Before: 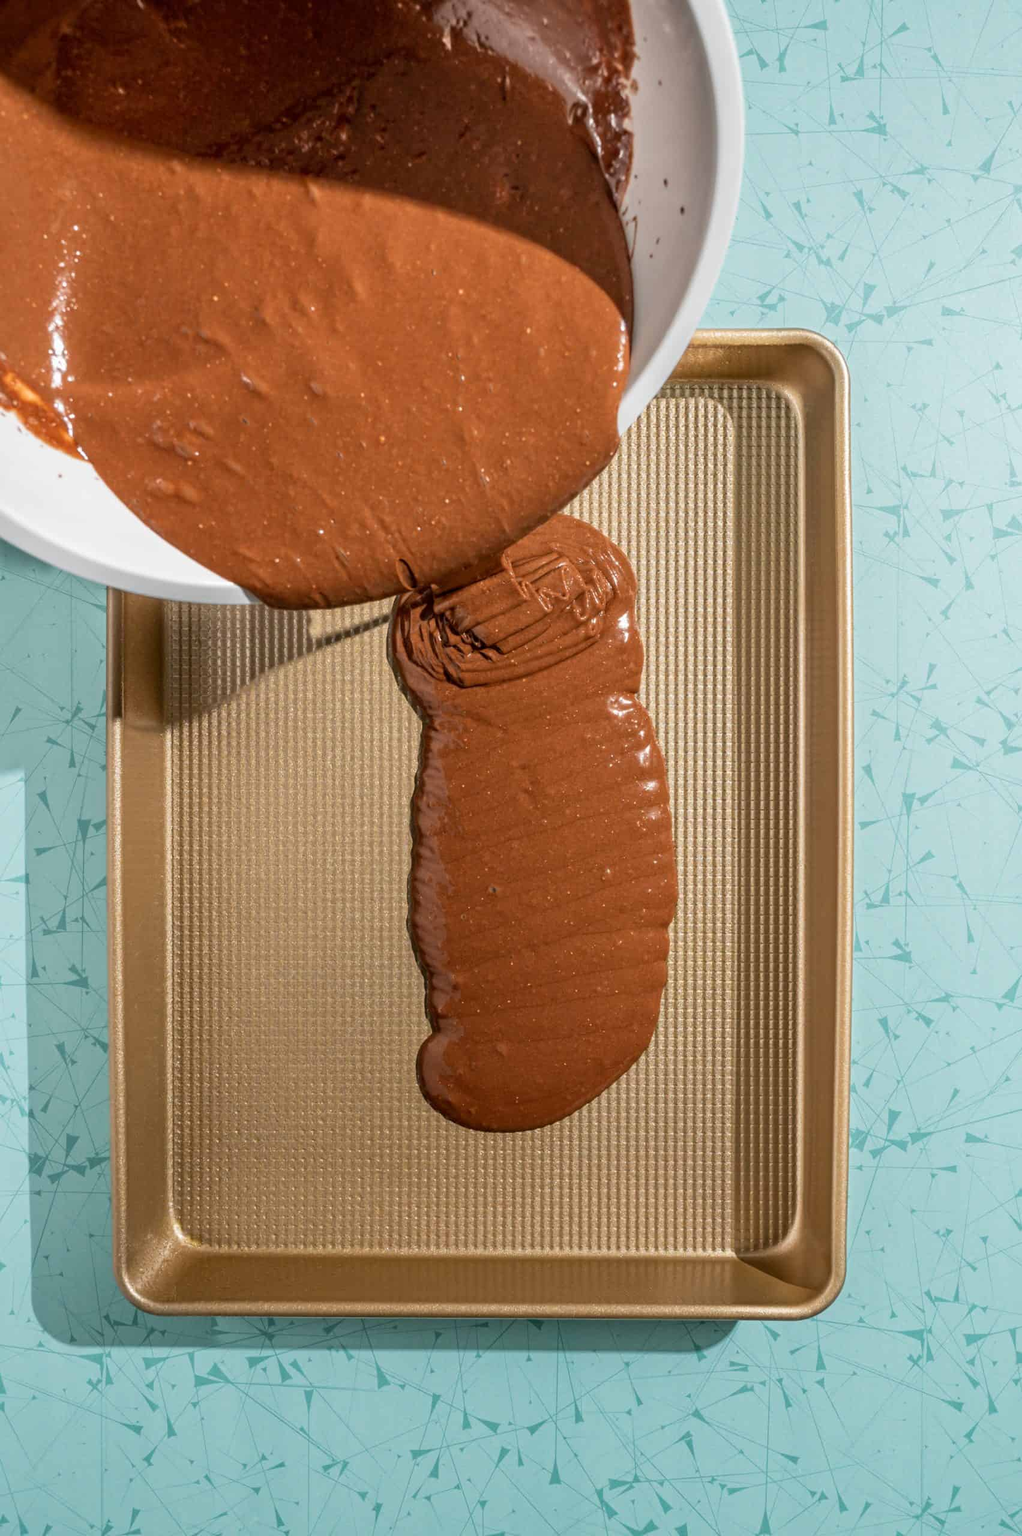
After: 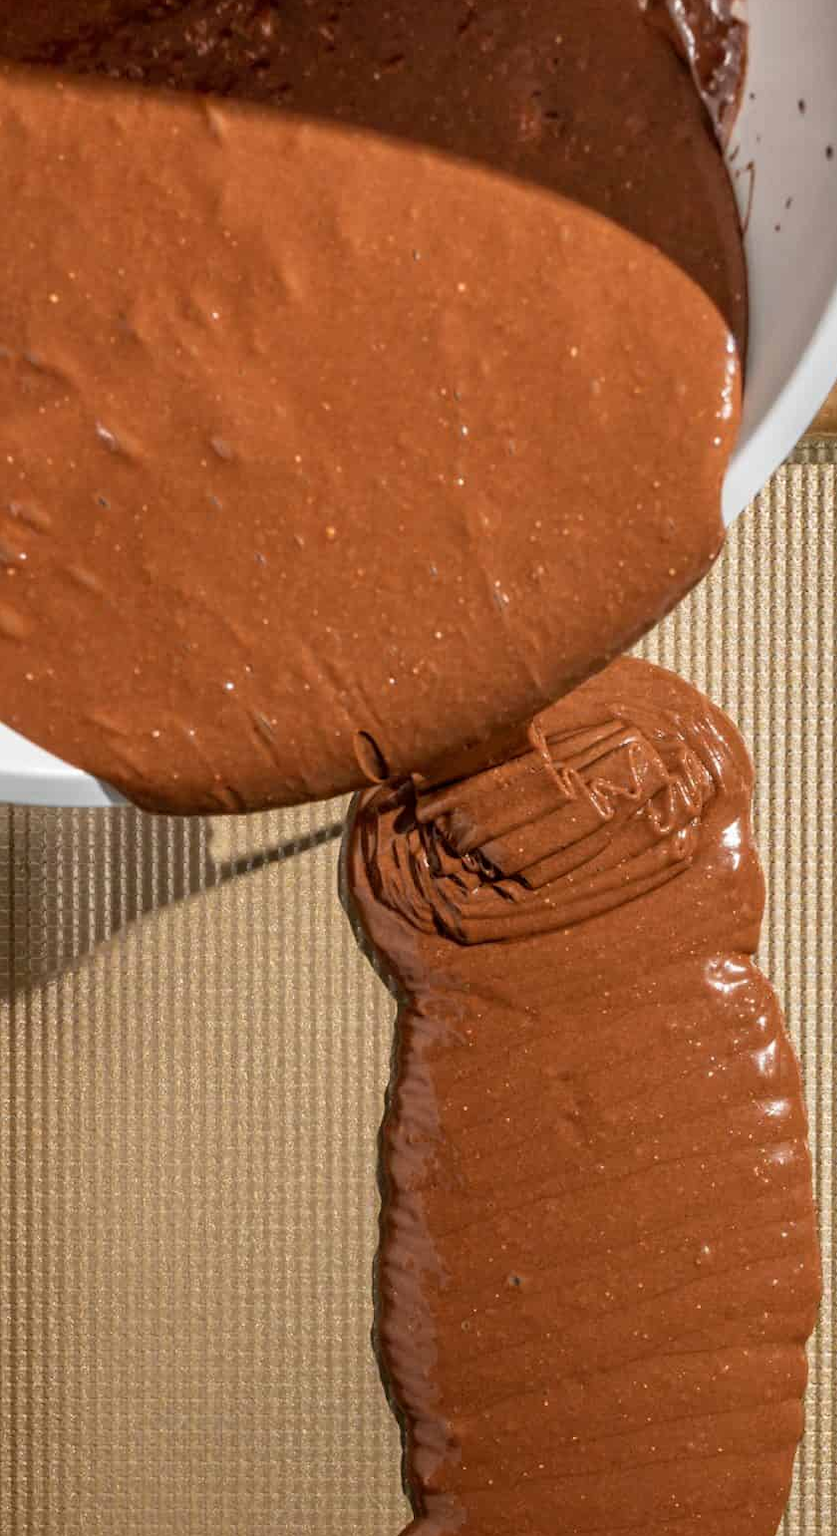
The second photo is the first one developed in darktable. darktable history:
crop: left 17.914%, top 7.739%, right 32.693%, bottom 32.059%
